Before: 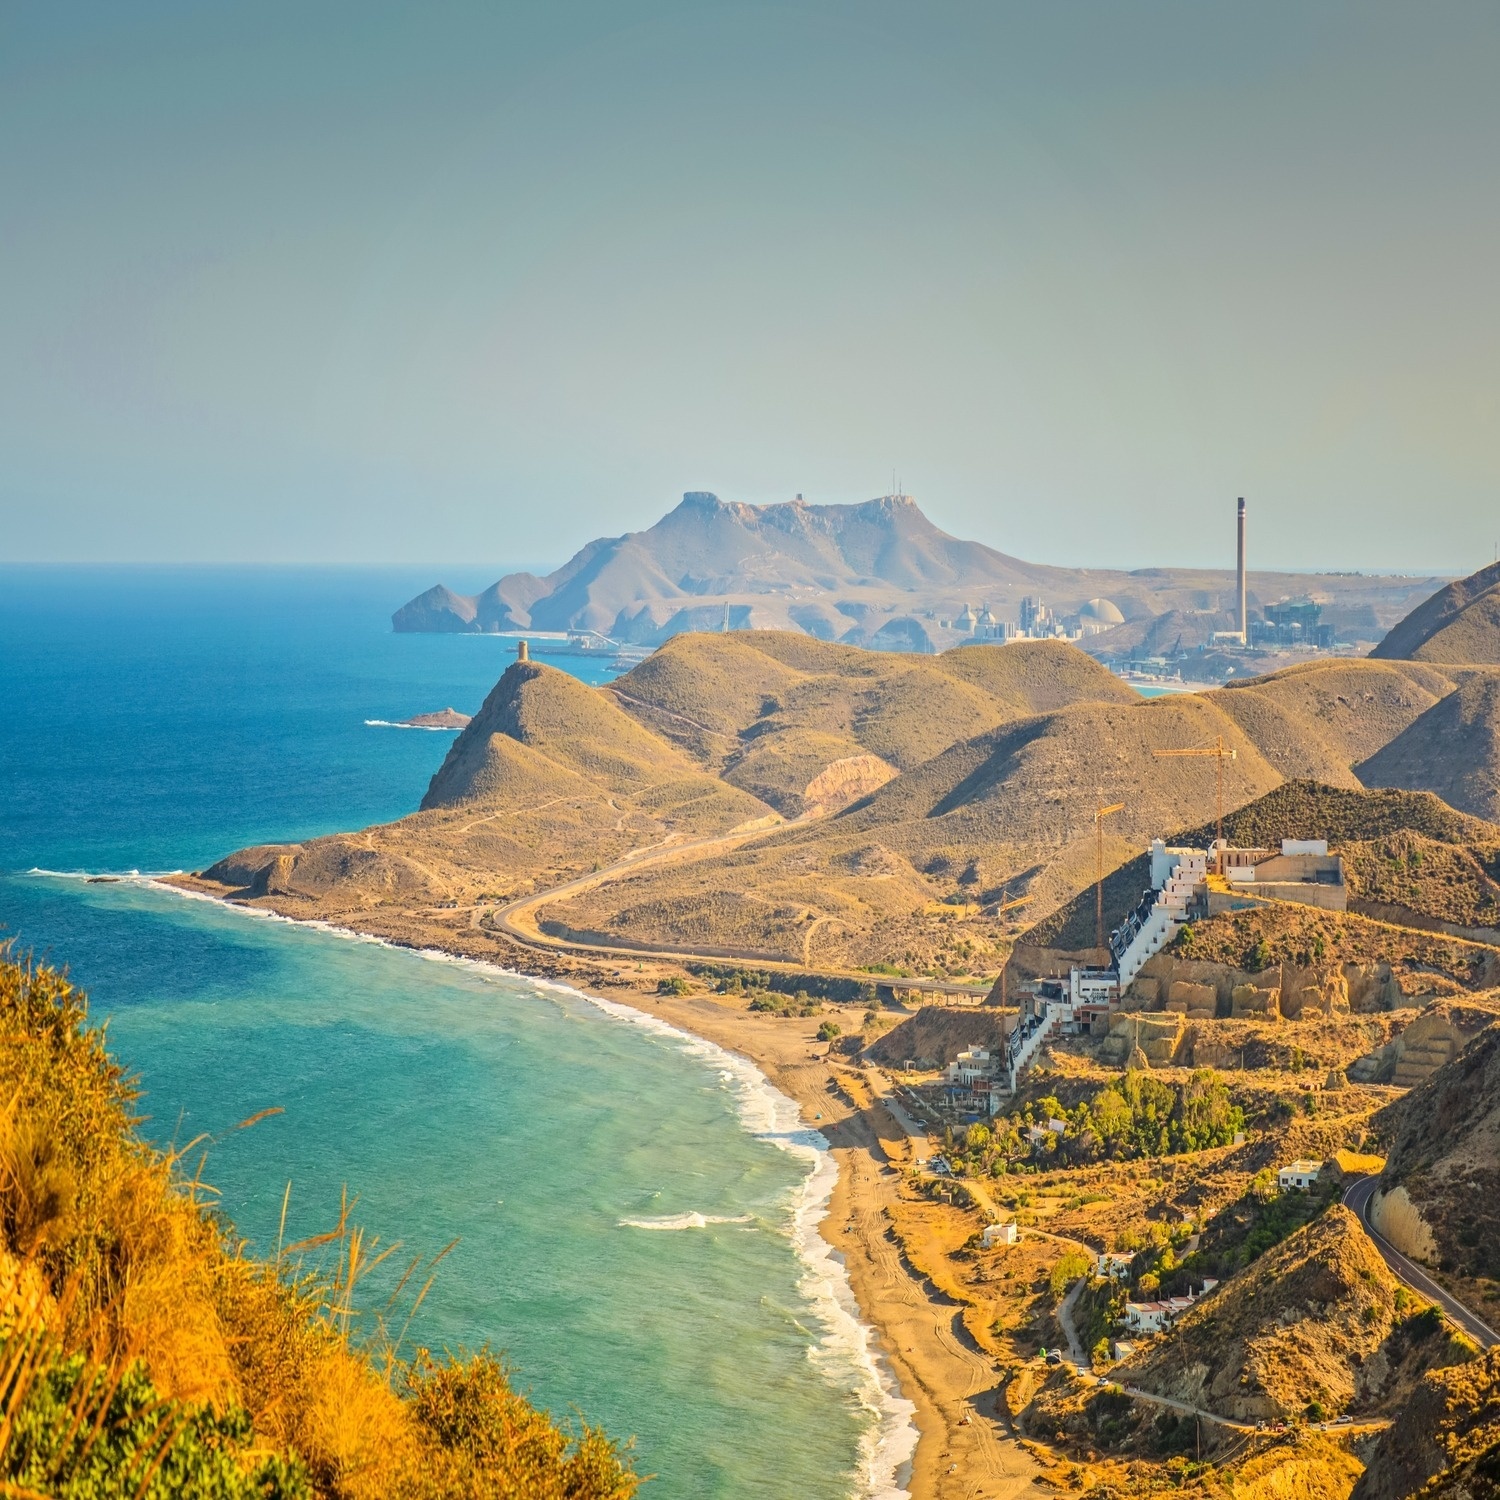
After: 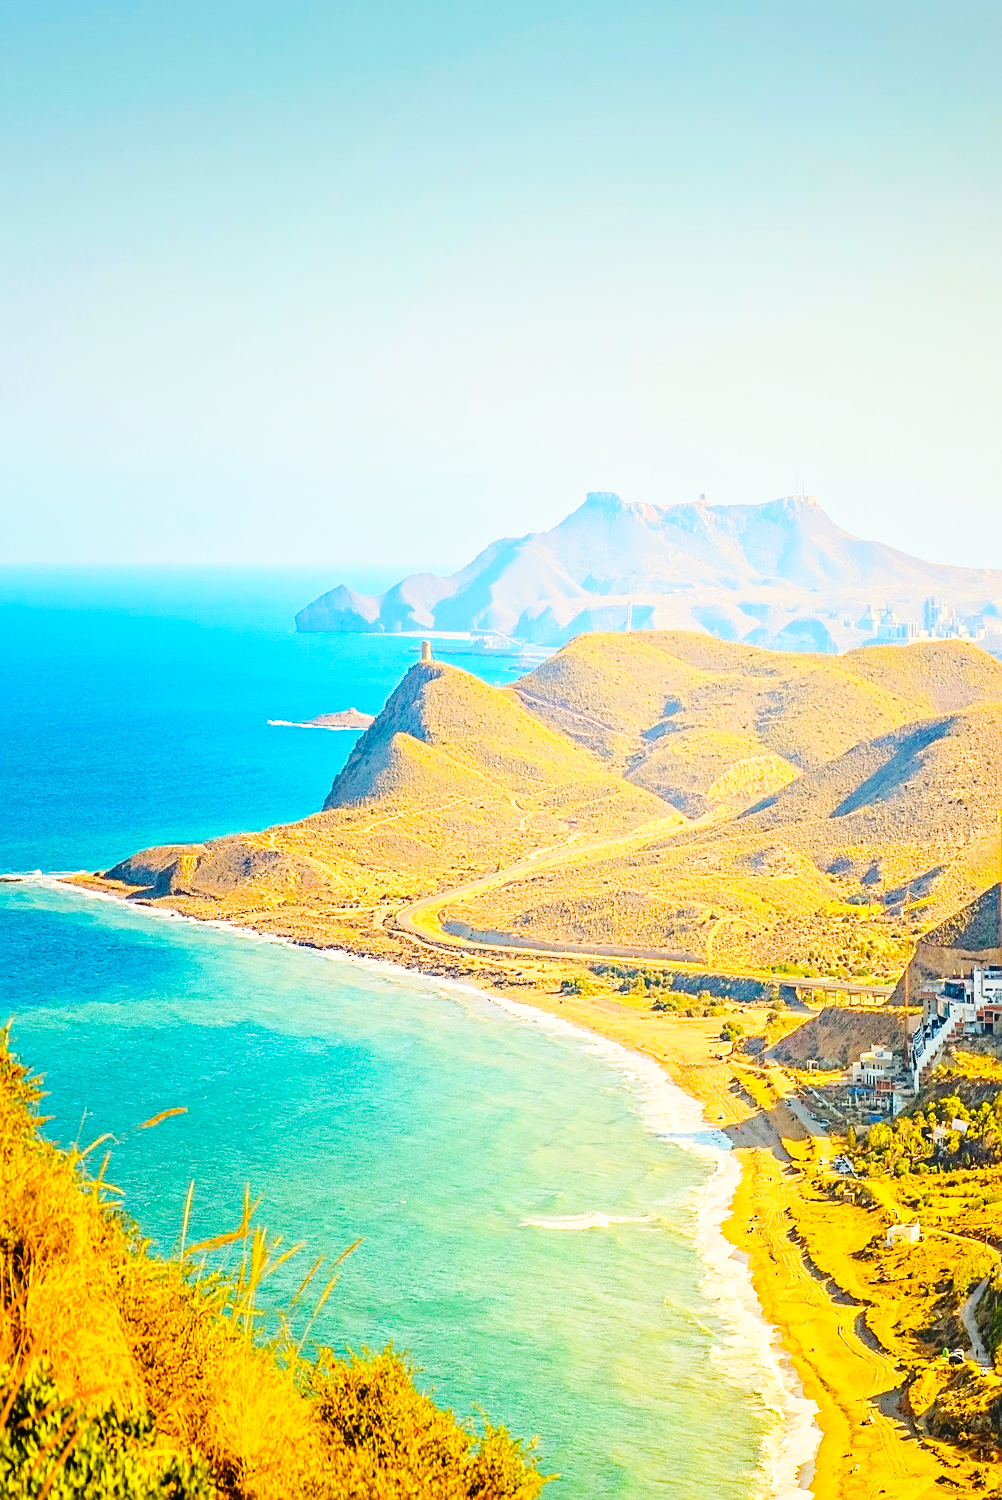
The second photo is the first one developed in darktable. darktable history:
crop and rotate: left 6.577%, right 26.577%
color balance rgb: highlights gain › luminance 14.783%, perceptual saturation grading › global saturation 36.028%, perceptual saturation grading › shadows 34.698%, perceptual brilliance grading › global brilliance 1.188%, perceptual brilliance grading › highlights -3.522%, global vibrance 20%
shadows and highlights: shadows -22.94, highlights 45.29, soften with gaussian
sharpen: on, module defaults
base curve: curves: ch0 [(0, 0) (0.028, 0.03) (0.121, 0.232) (0.46, 0.748) (0.859, 0.968) (1, 1)], preserve colors none
